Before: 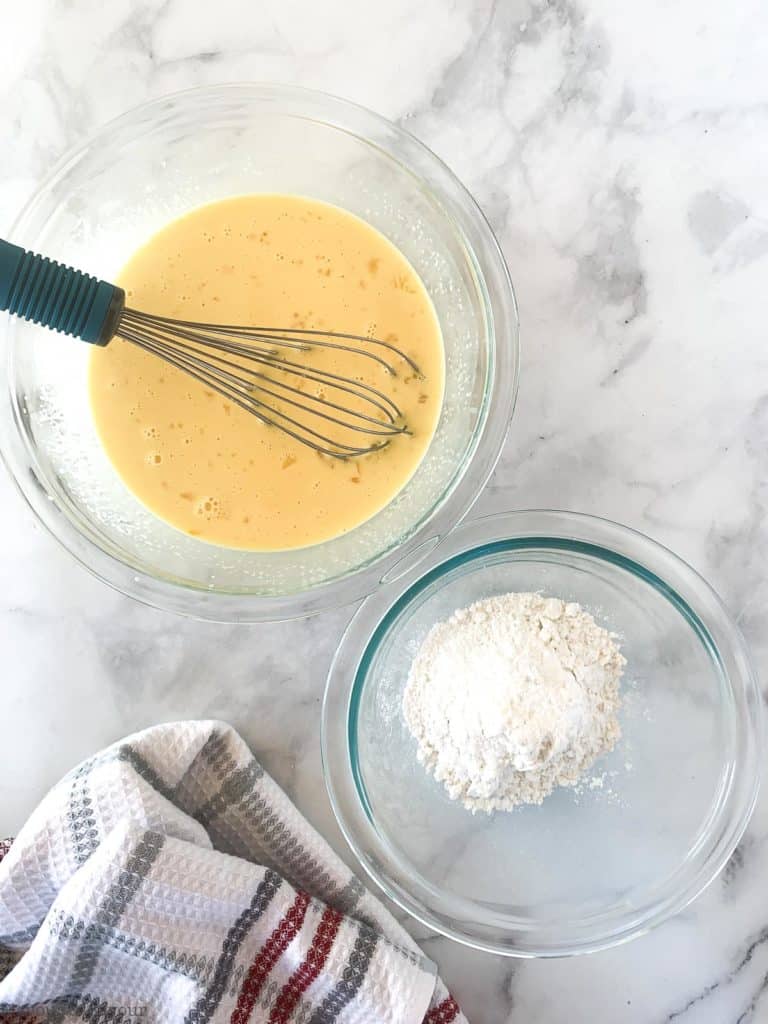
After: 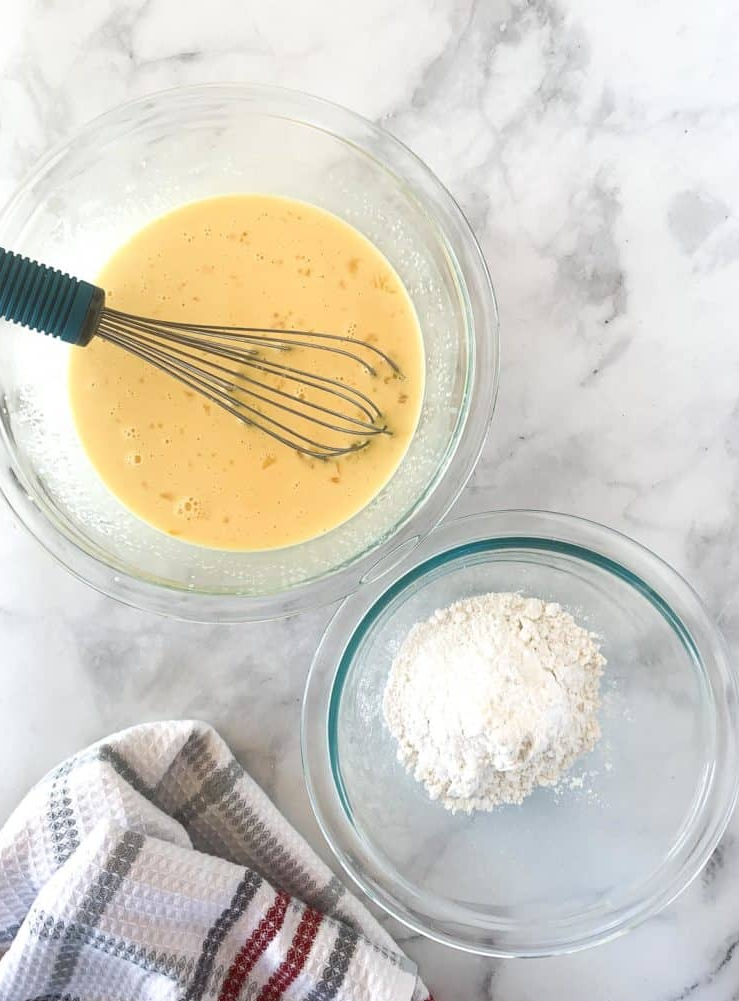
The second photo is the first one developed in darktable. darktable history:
crop and rotate: left 2.61%, right 1.13%, bottom 2.204%
